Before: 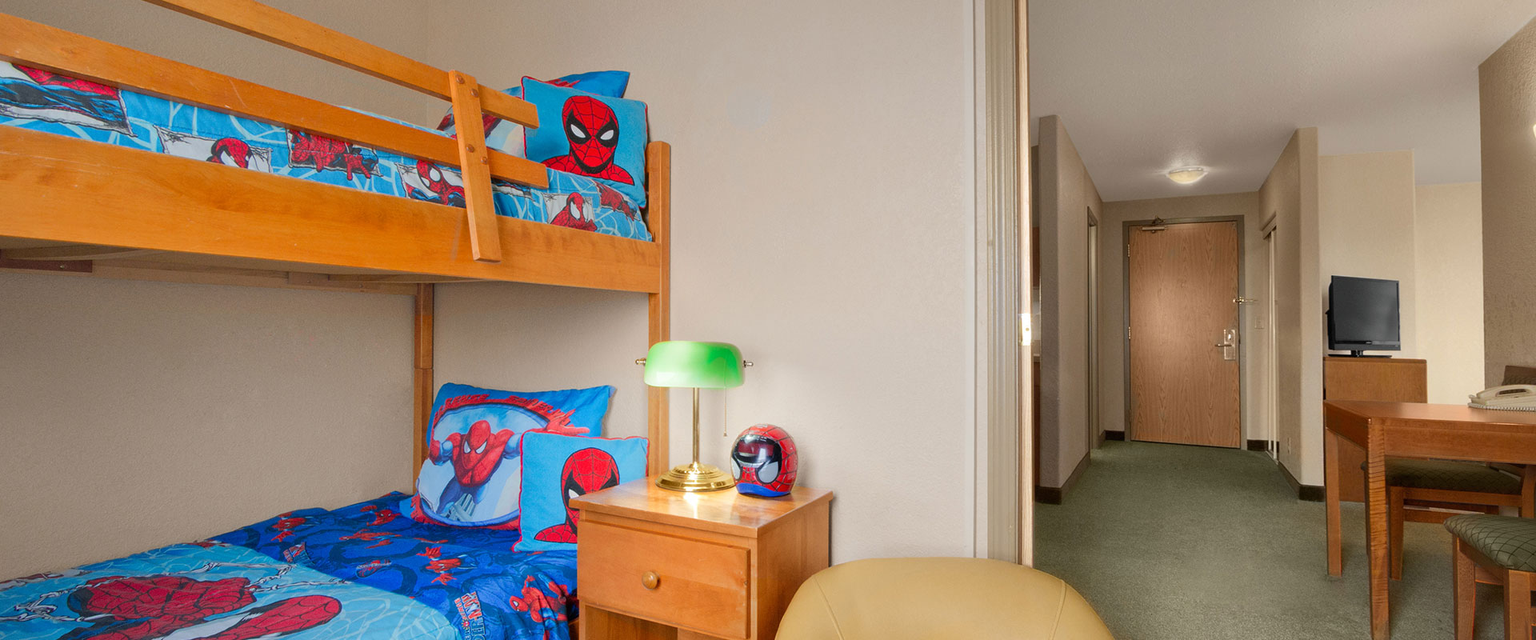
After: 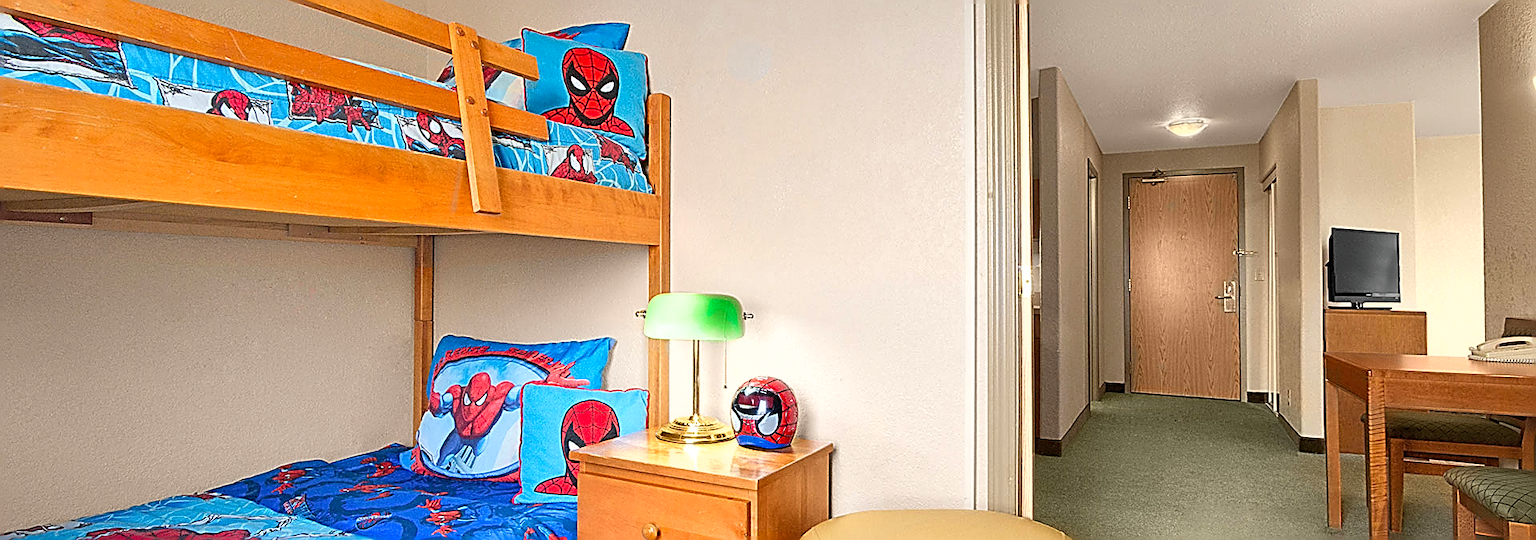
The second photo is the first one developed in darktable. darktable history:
tone equalizer: on, module defaults
exposure: exposure 0.61 EV, compensate exposure bias true, compensate highlight preservation false
shadows and highlights: shadows 34.53, highlights -34.92, soften with gaussian
base curve: preserve colors none
sharpen: amount 1.847
crop: top 7.574%, bottom 7.997%
